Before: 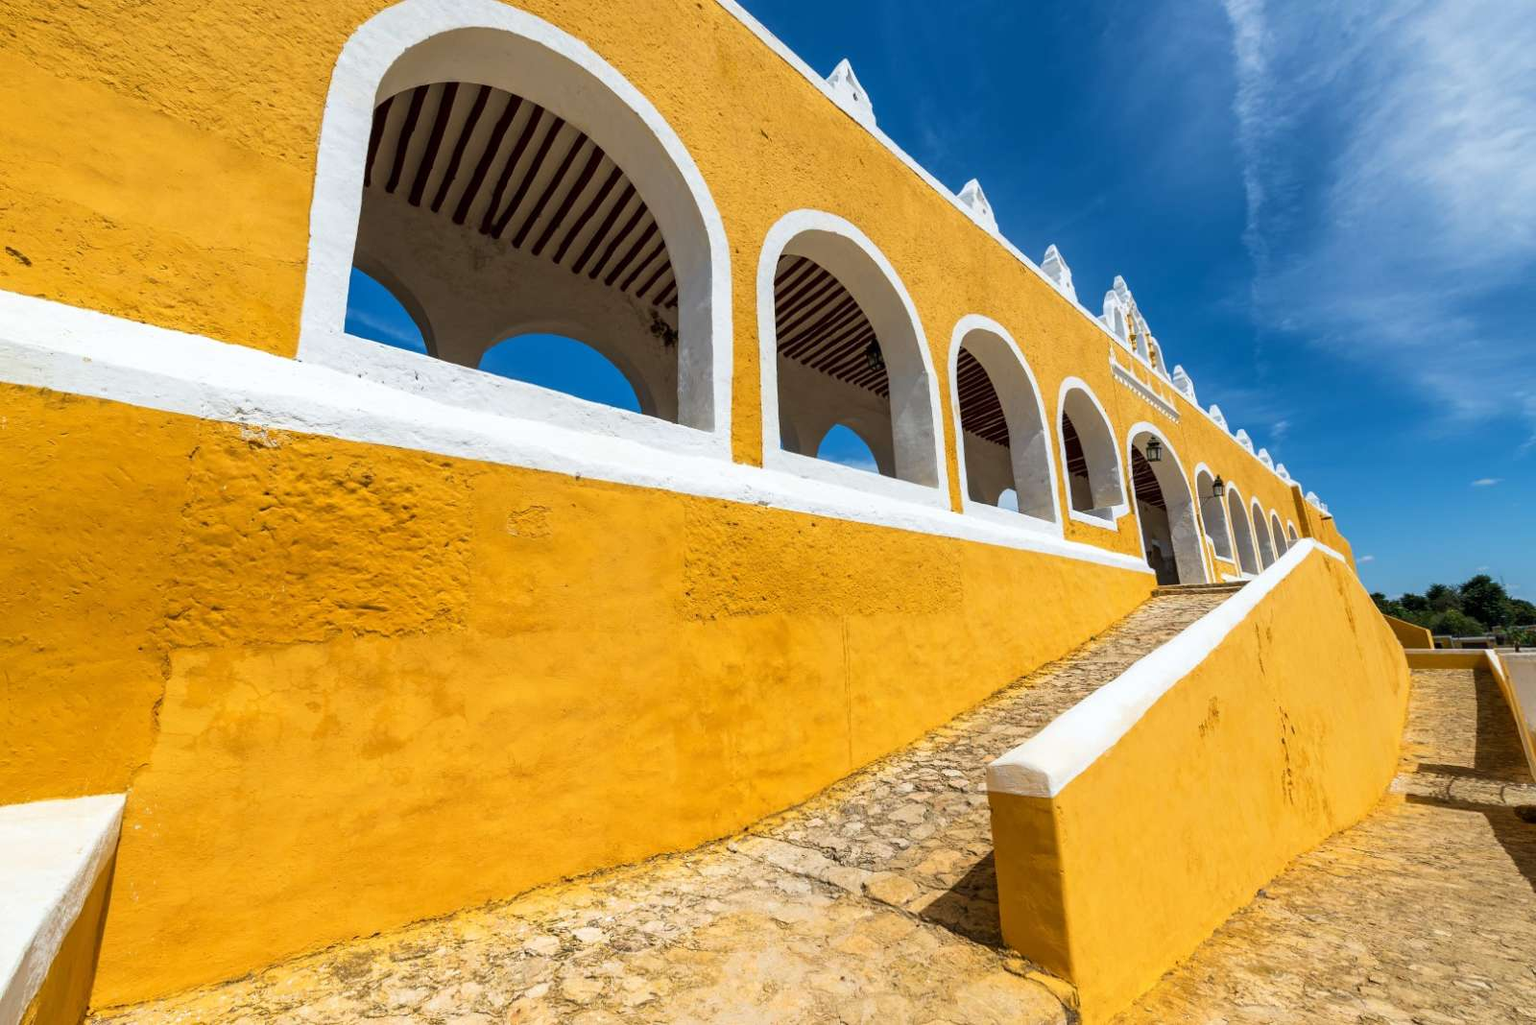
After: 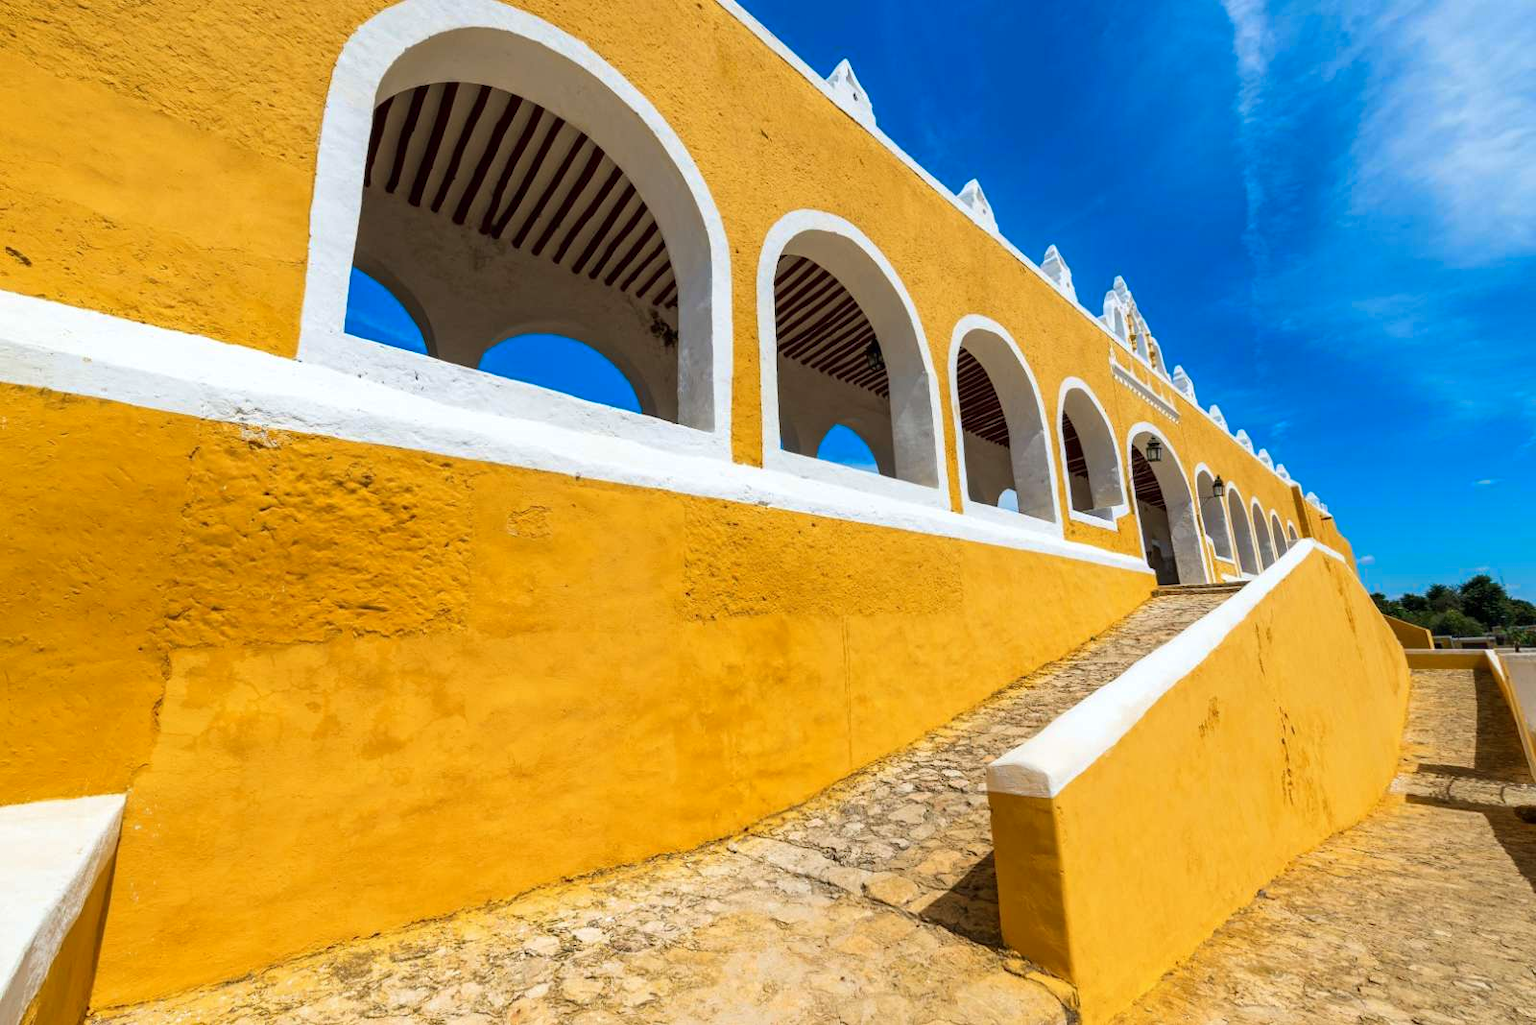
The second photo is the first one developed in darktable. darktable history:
color zones: curves: ch1 [(0.25, 0.5) (0.747, 0.71)], mix 33.01%
tone equalizer: edges refinement/feathering 500, mask exposure compensation -1.57 EV, preserve details no
